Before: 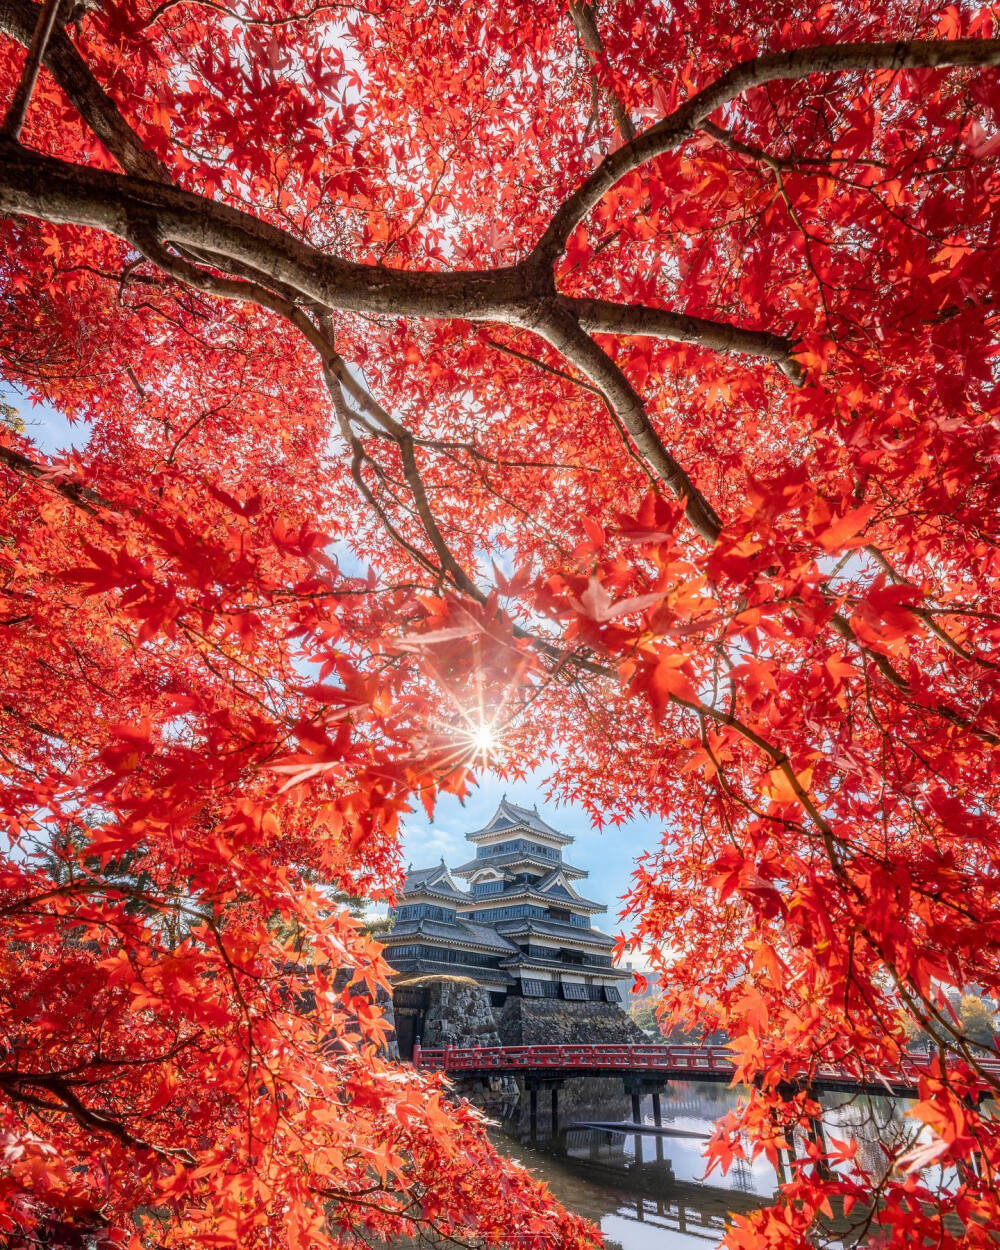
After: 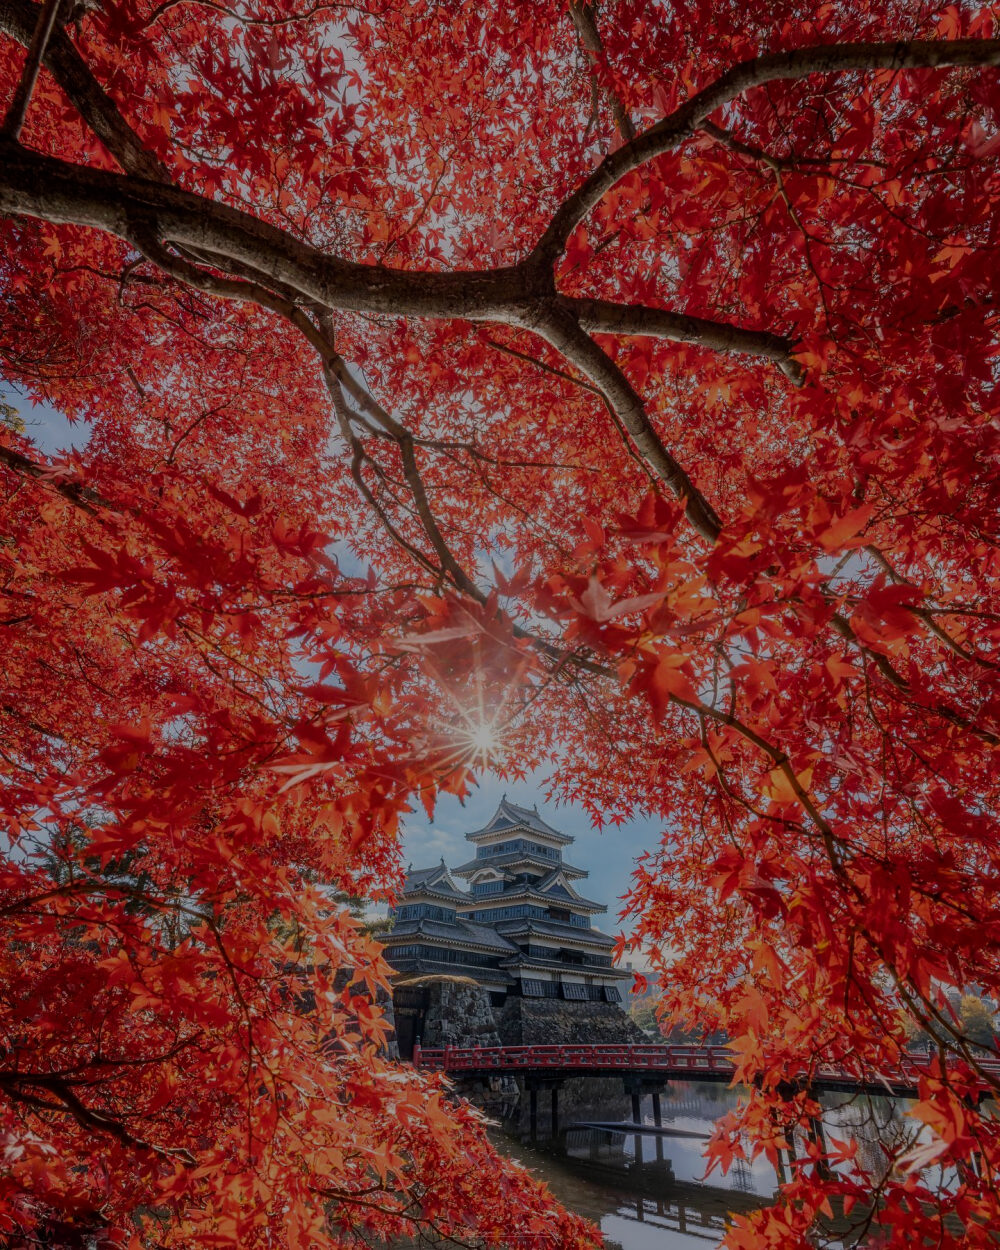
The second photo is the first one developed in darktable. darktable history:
exposure: exposure -1.417 EV, compensate exposure bias true, compensate highlight preservation false
